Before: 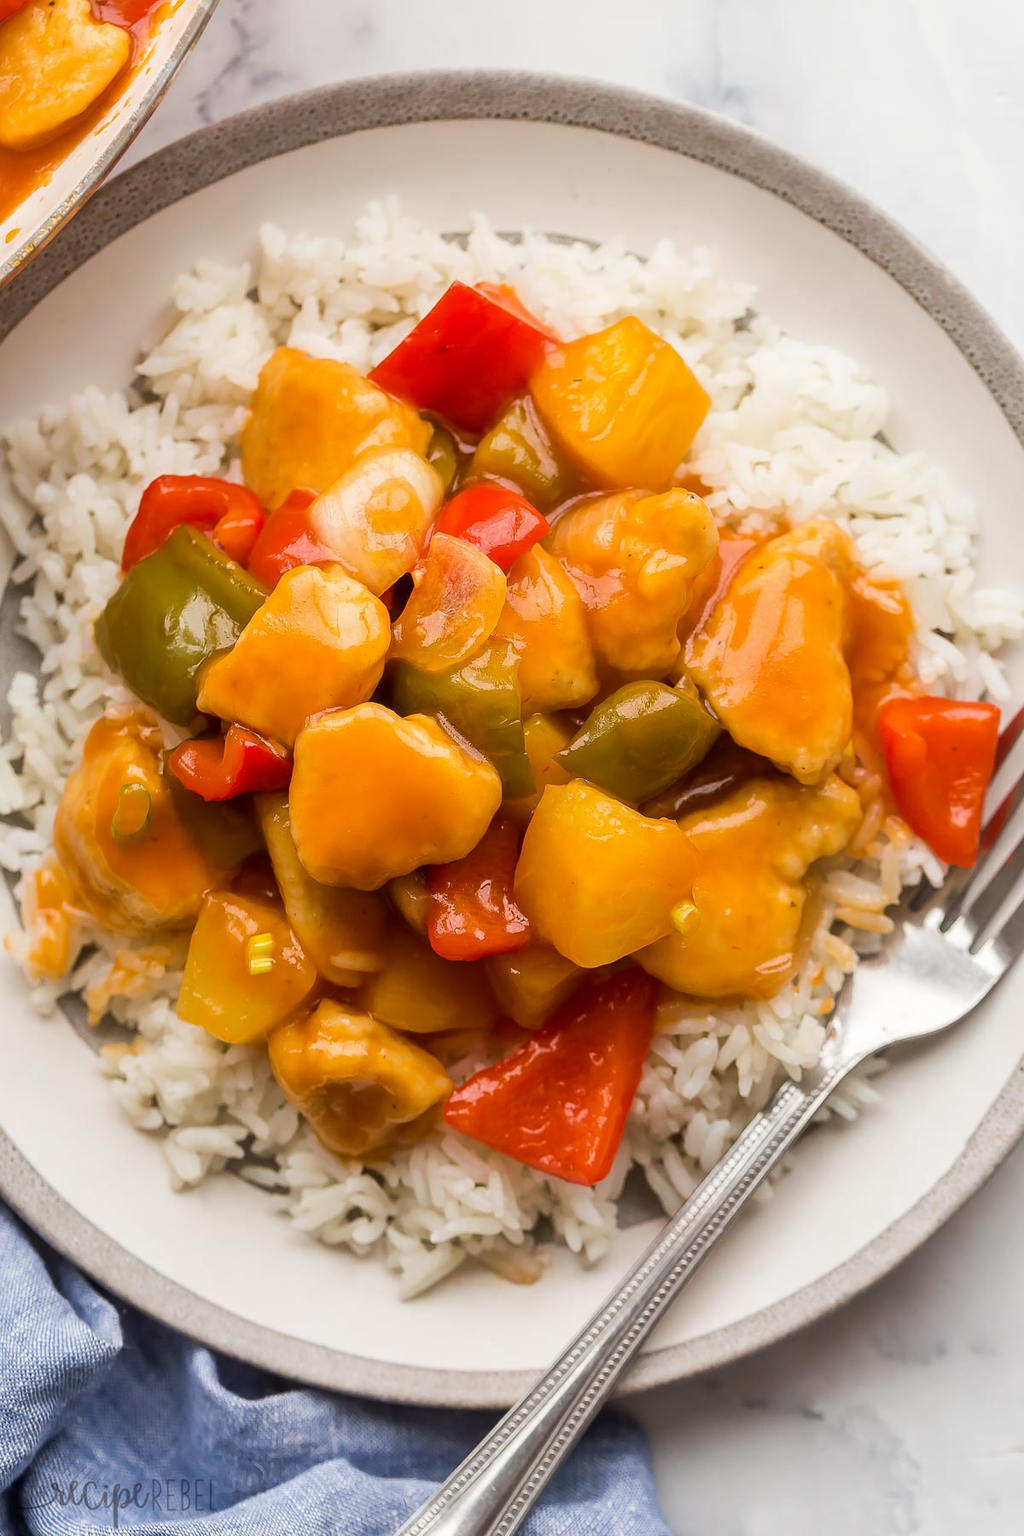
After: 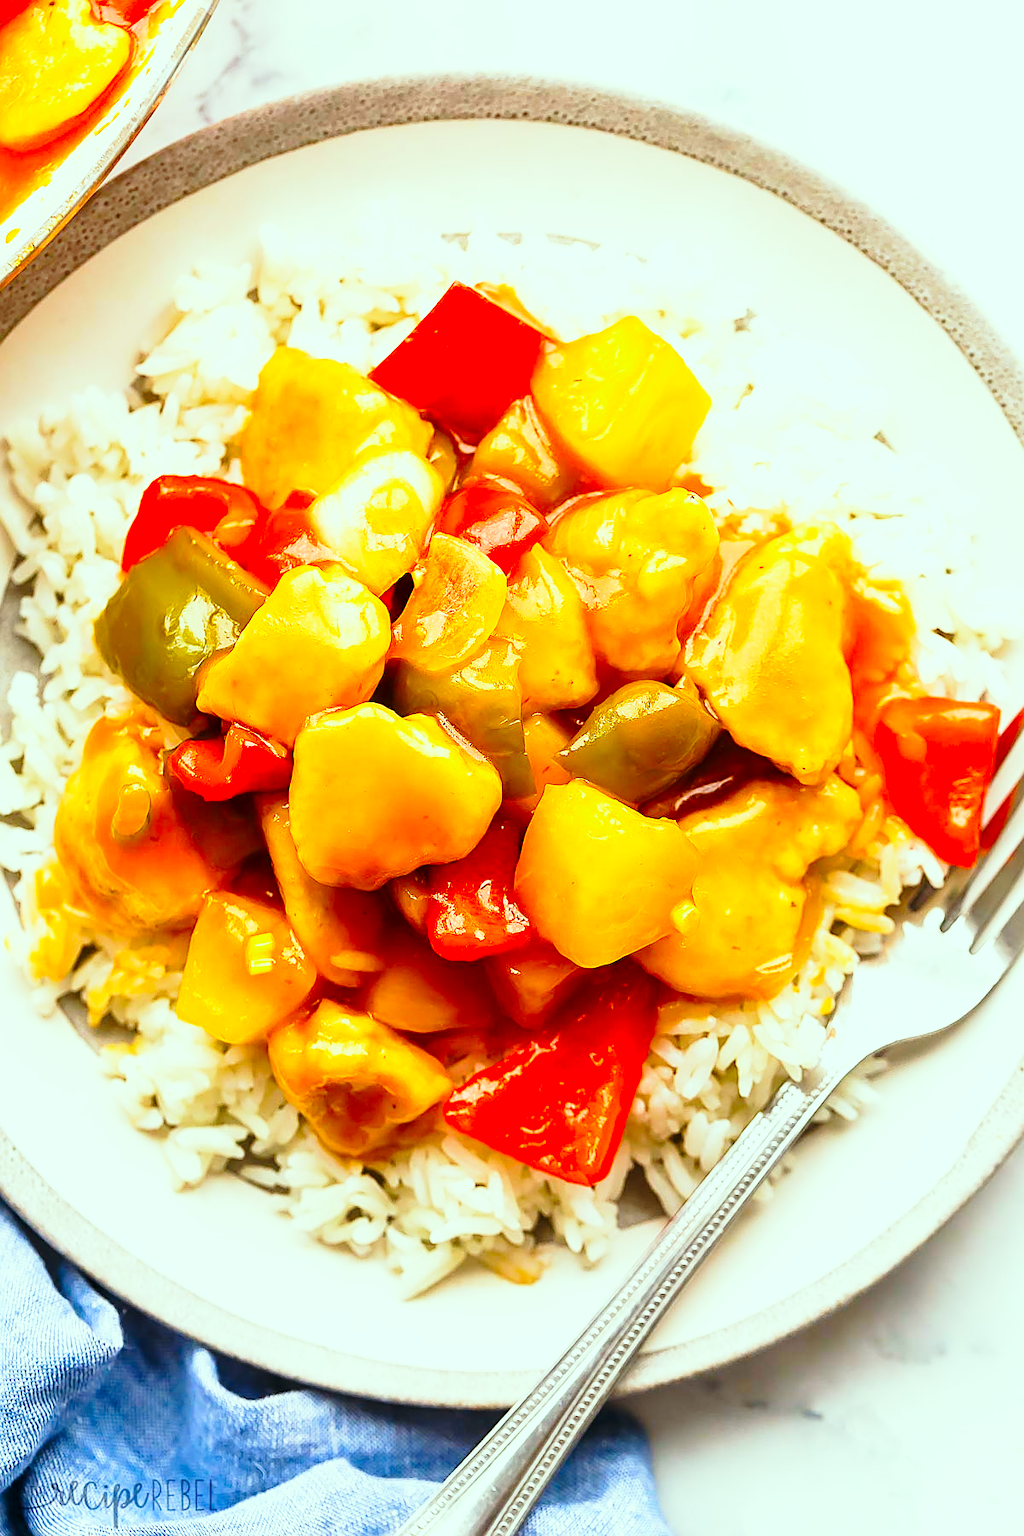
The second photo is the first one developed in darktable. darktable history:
sharpen: on, module defaults
color correction: highlights a* -7.64, highlights b* 1.58, shadows a* -3.26, saturation 1.43
base curve: curves: ch0 [(0, 0) (0.026, 0.03) (0.109, 0.232) (0.351, 0.748) (0.669, 0.968) (1, 1)], preserve colors none
